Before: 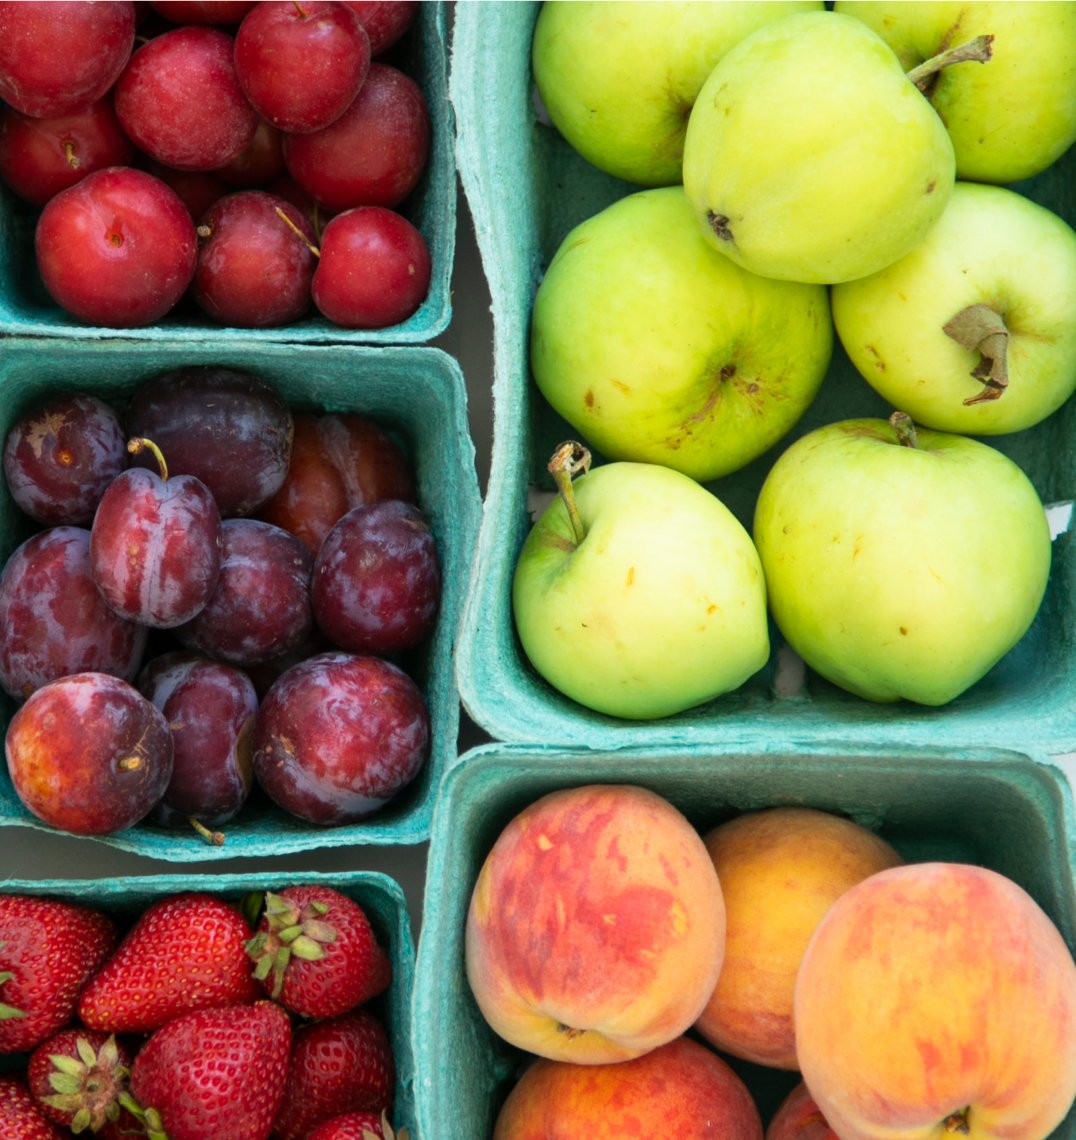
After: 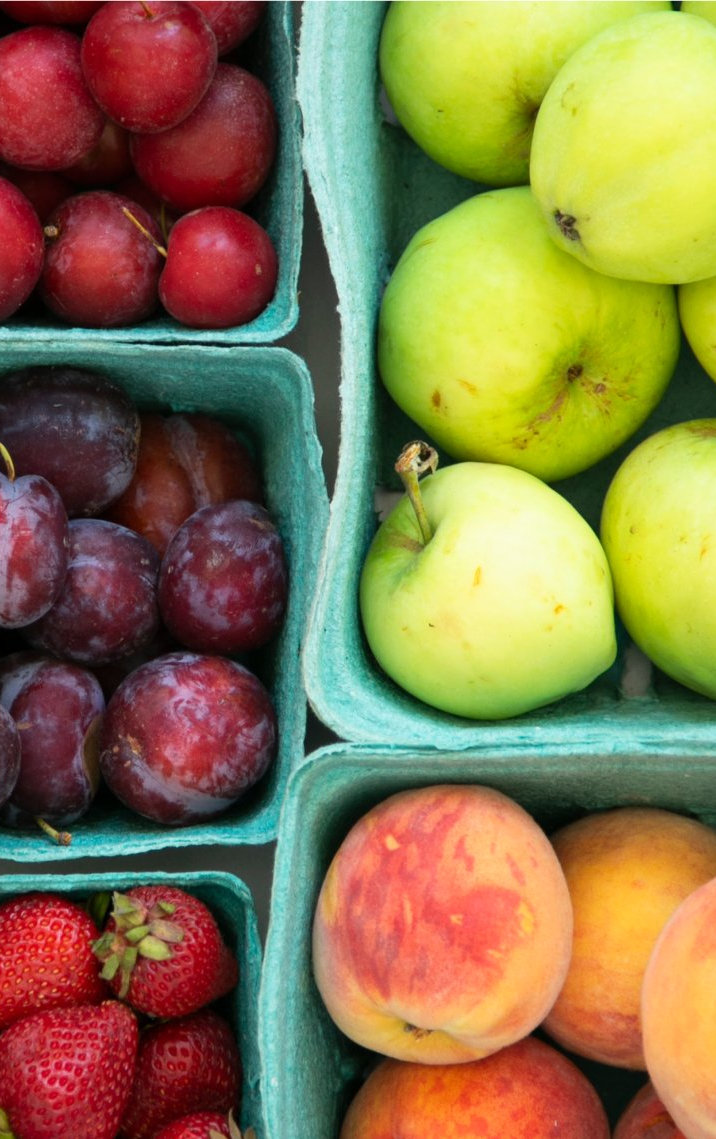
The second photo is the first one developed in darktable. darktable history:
crop and rotate: left 14.297%, right 19.101%
tone equalizer: mask exposure compensation -0.494 EV
